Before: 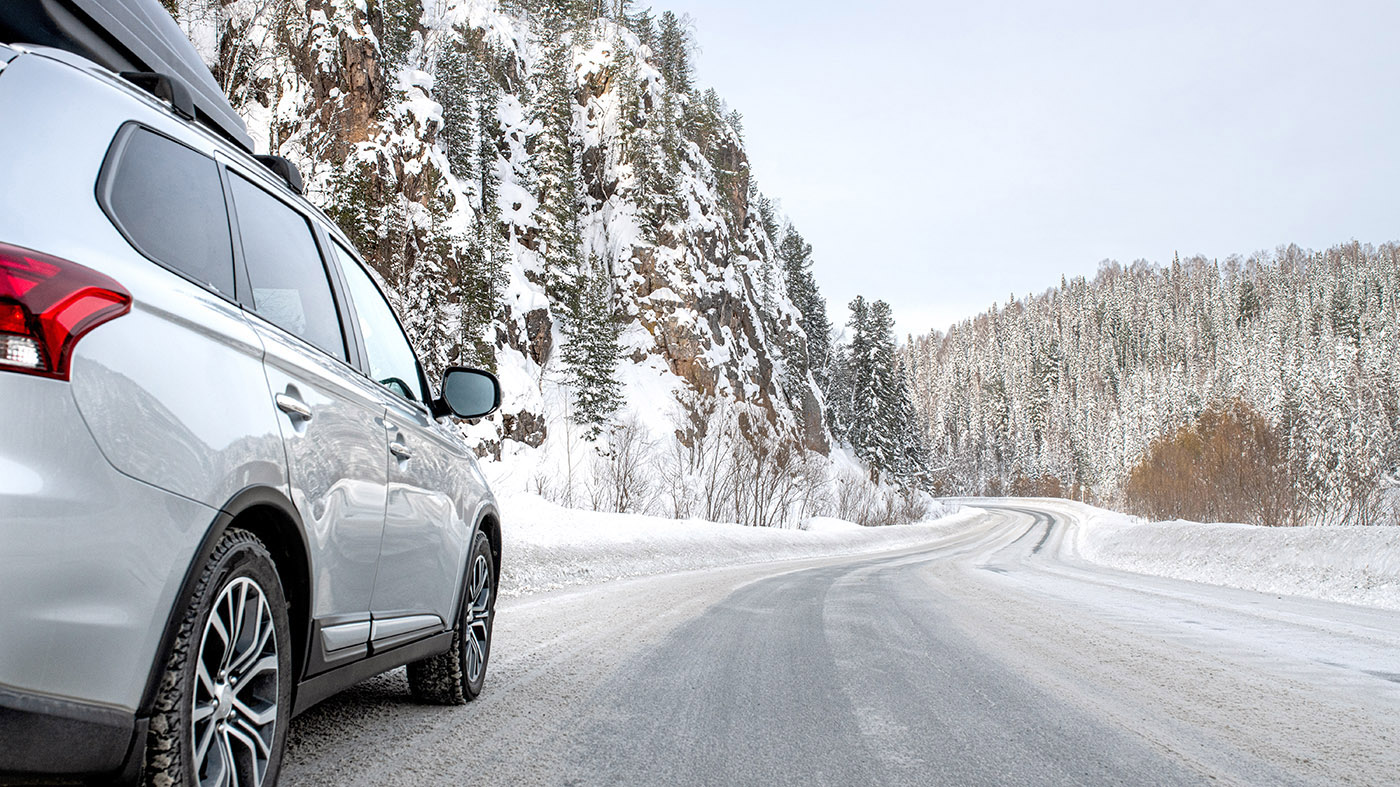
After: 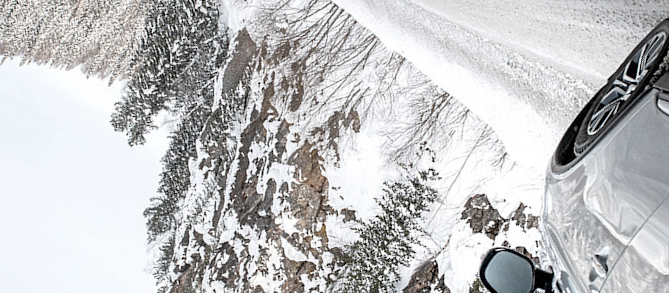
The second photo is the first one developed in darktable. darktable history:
contrast brightness saturation: contrast 0.095, saturation -0.358
crop and rotate: angle 146.97°, left 9.099%, top 15.572%, right 4.465%, bottom 16.968%
